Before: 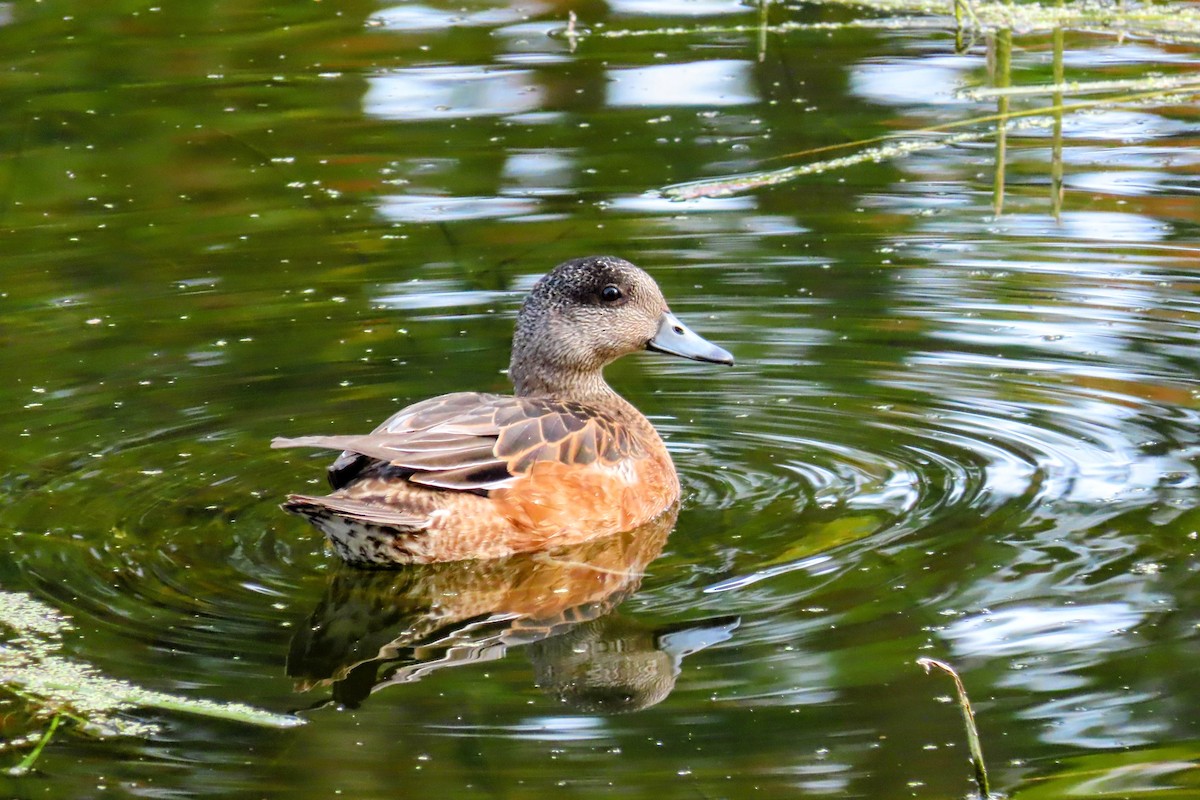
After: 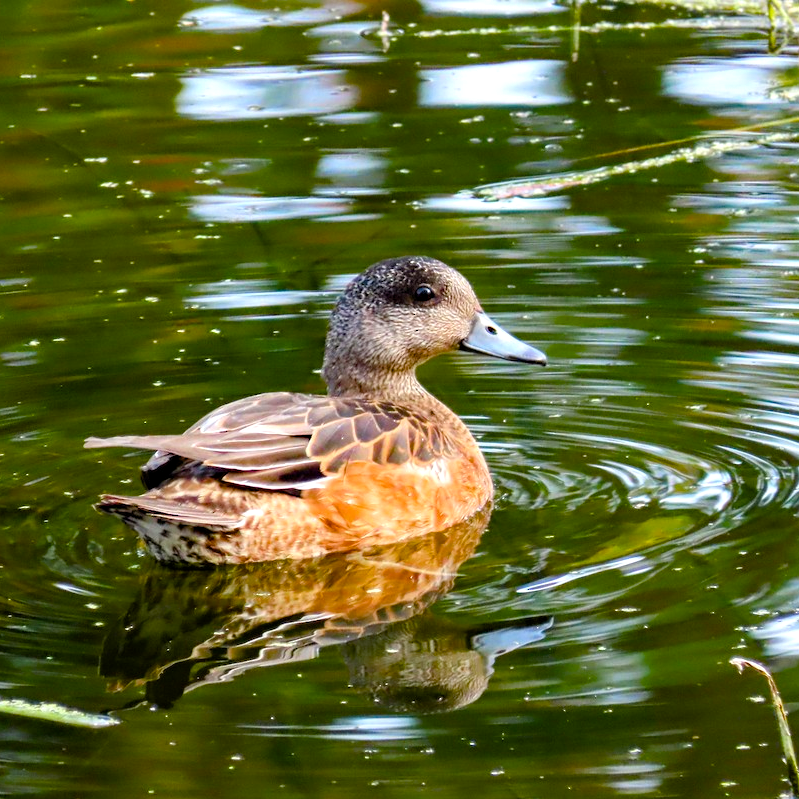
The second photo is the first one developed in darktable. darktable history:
color balance rgb: perceptual saturation grading › global saturation 20%, perceptual saturation grading › highlights -25.477%, perceptual saturation grading › shadows 24.075%, global vibrance 30.551%, contrast 9.539%
crop and rotate: left 15.647%, right 17.715%
haze removal: compatibility mode true, adaptive false
